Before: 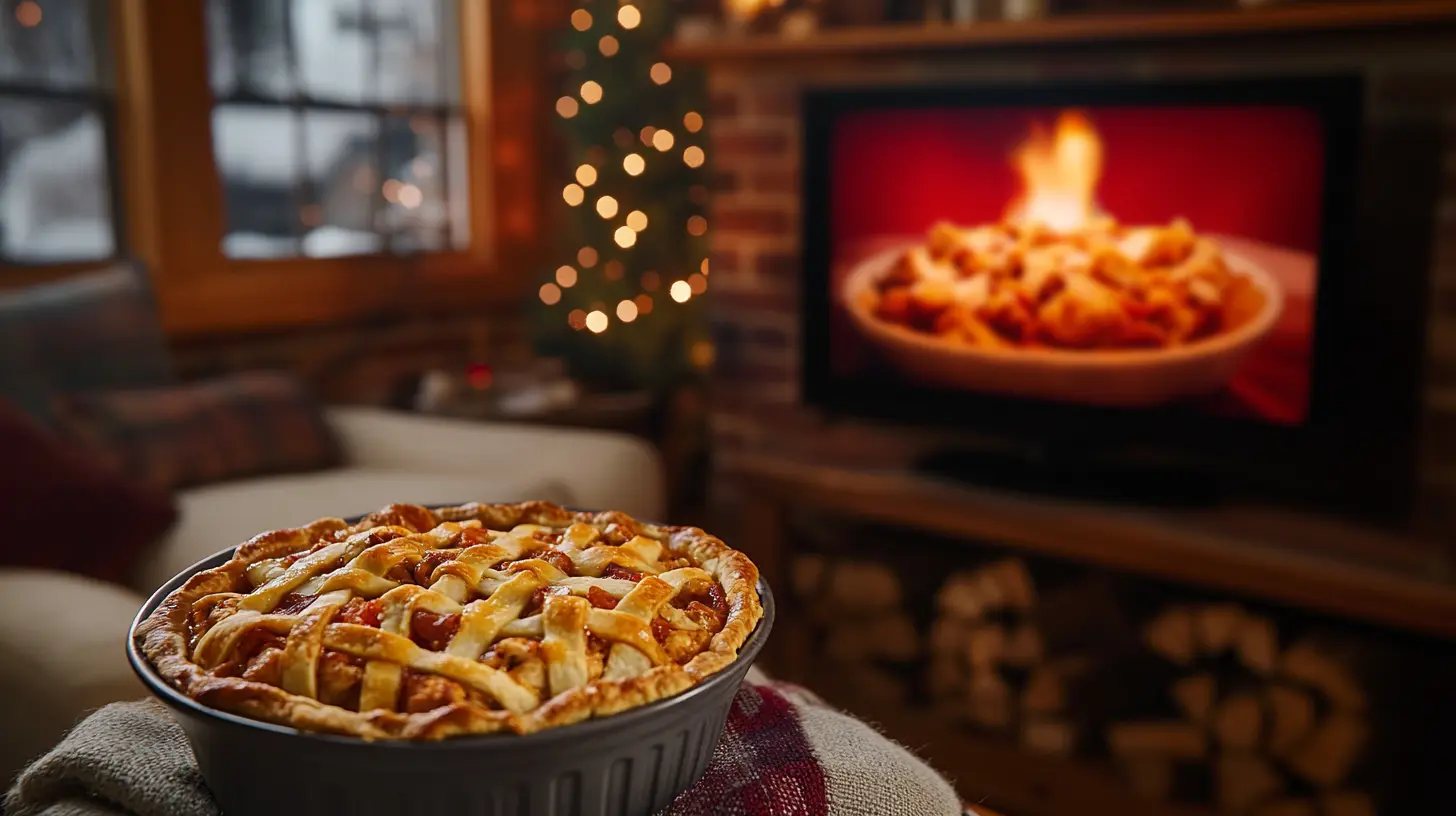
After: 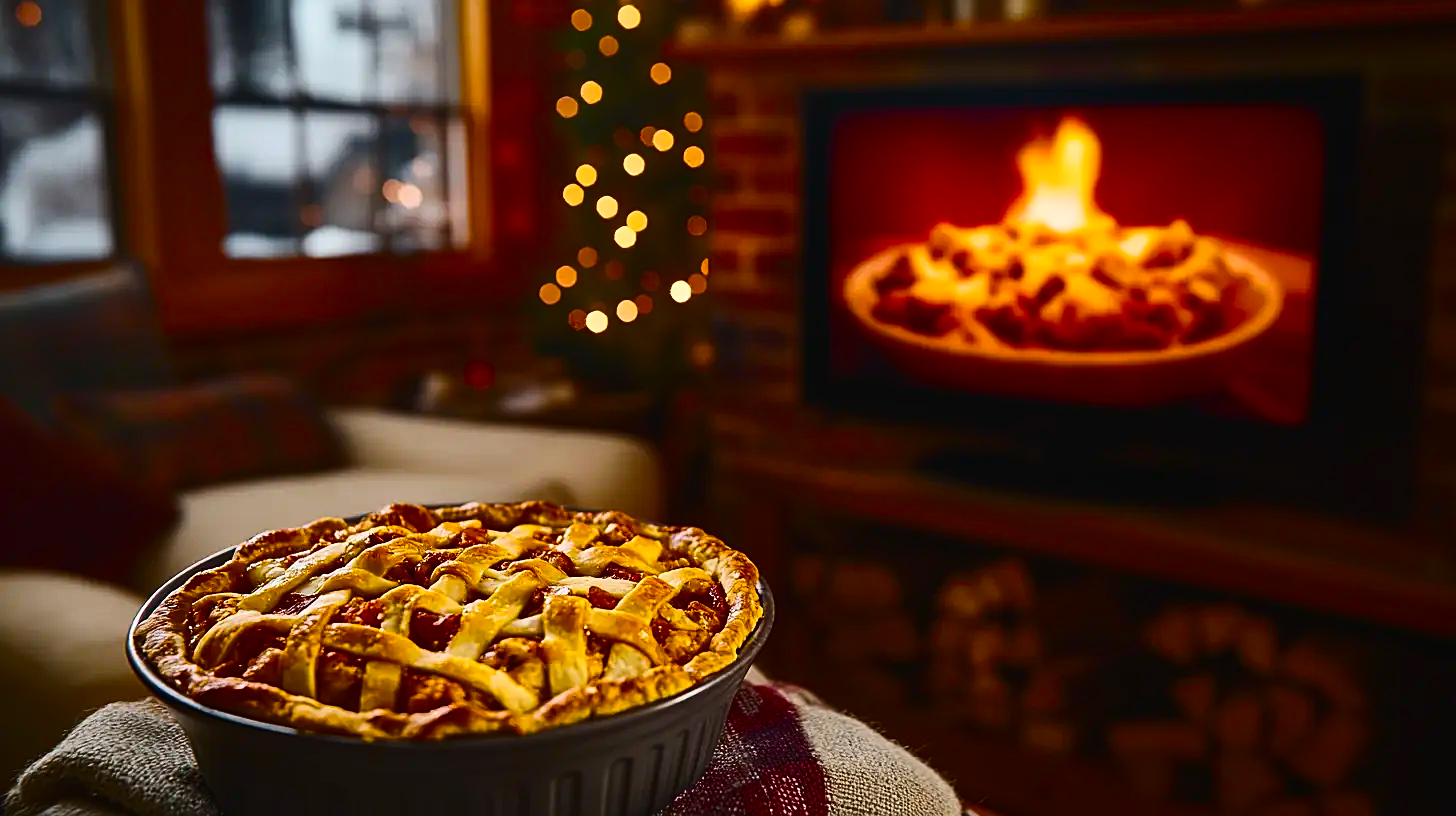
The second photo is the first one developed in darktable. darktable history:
color balance rgb: global offset › luminance 0.508%, shadows fall-off 298.433%, white fulcrum 1.99 EV, highlights fall-off 298.662%, perceptual saturation grading › global saturation 20%, perceptual saturation grading › highlights -25.585%, perceptual saturation grading › shadows 50.337%, mask middle-gray fulcrum 99.851%, contrast gray fulcrum 38.276%
contrast brightness saturation: contrast 0.293
sharpen: on, module defaults
